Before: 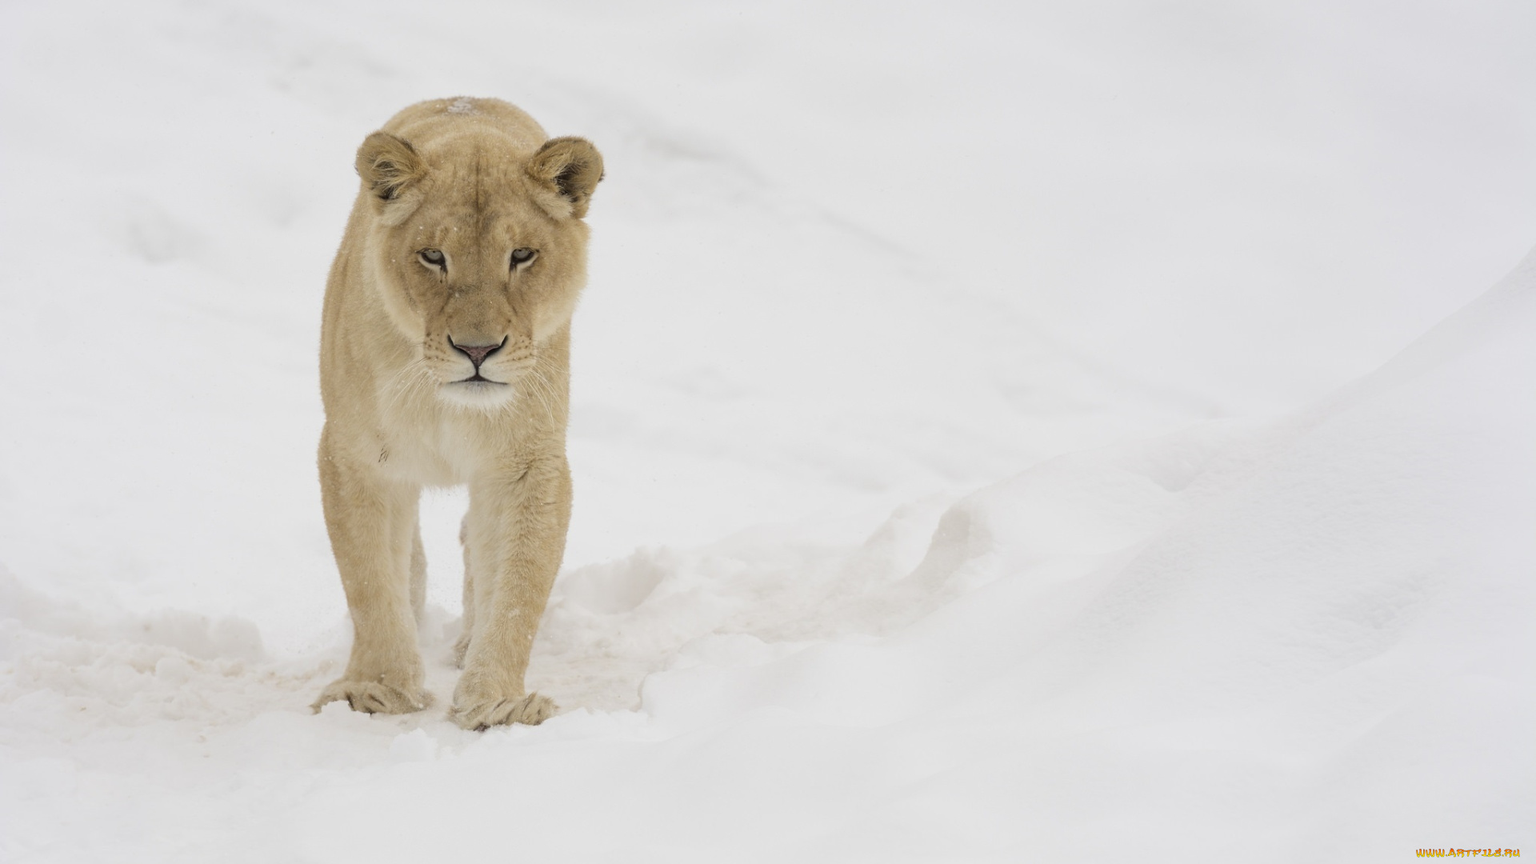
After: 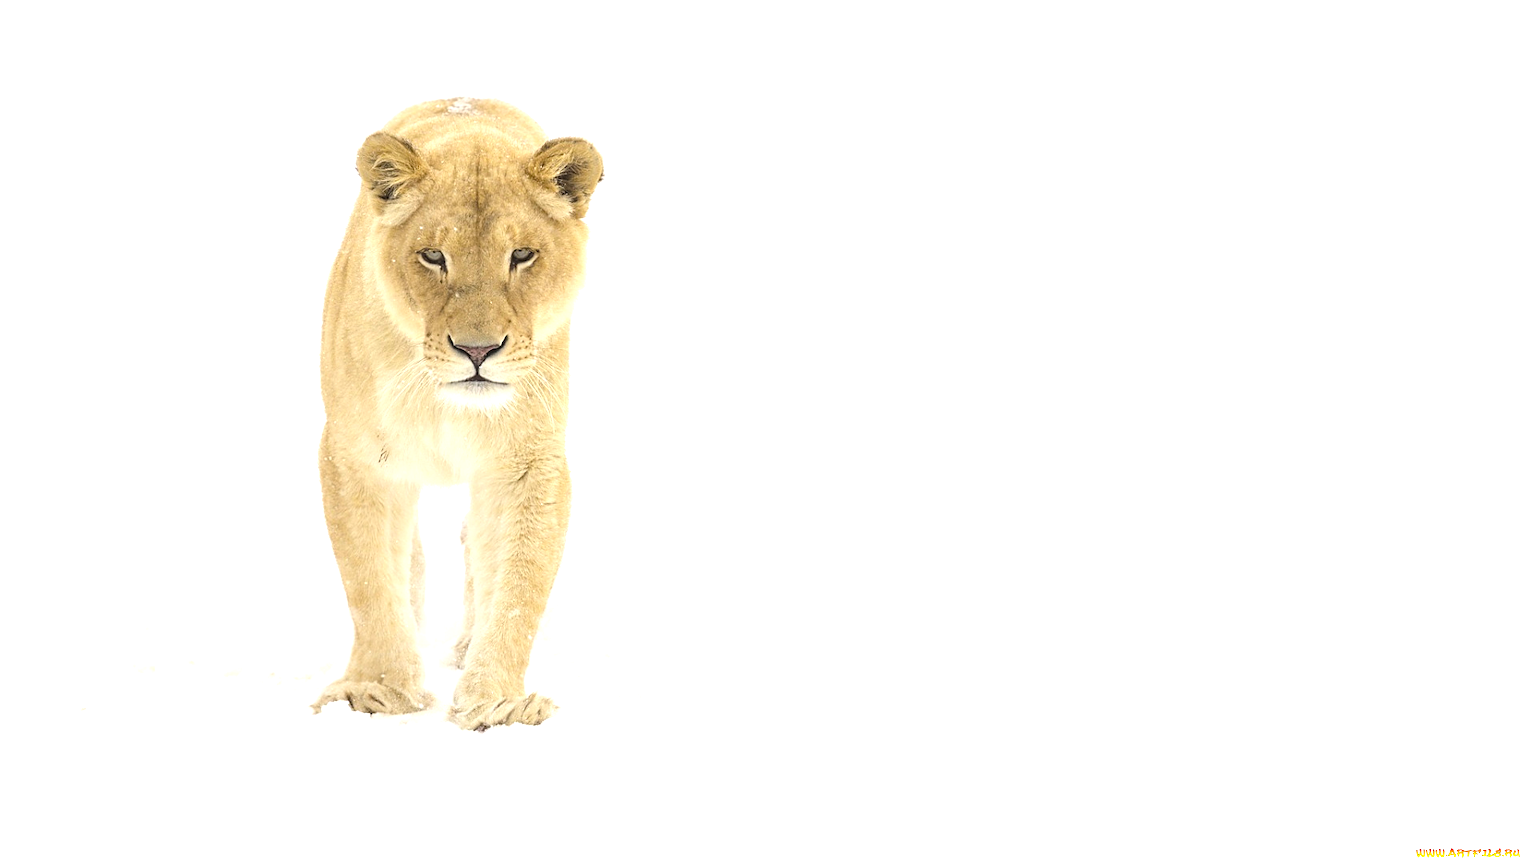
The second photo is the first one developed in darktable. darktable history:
sharpen: on, module defaults
color balance rgb: global offset › luminance 0.469%, global offset › hue 172.18°, perceptual saturation grading › global saturation 24.874%
exposure: black level correction 0, exposure 1.101 EV, compensate exposure bias true, compensate highlight preservation false
